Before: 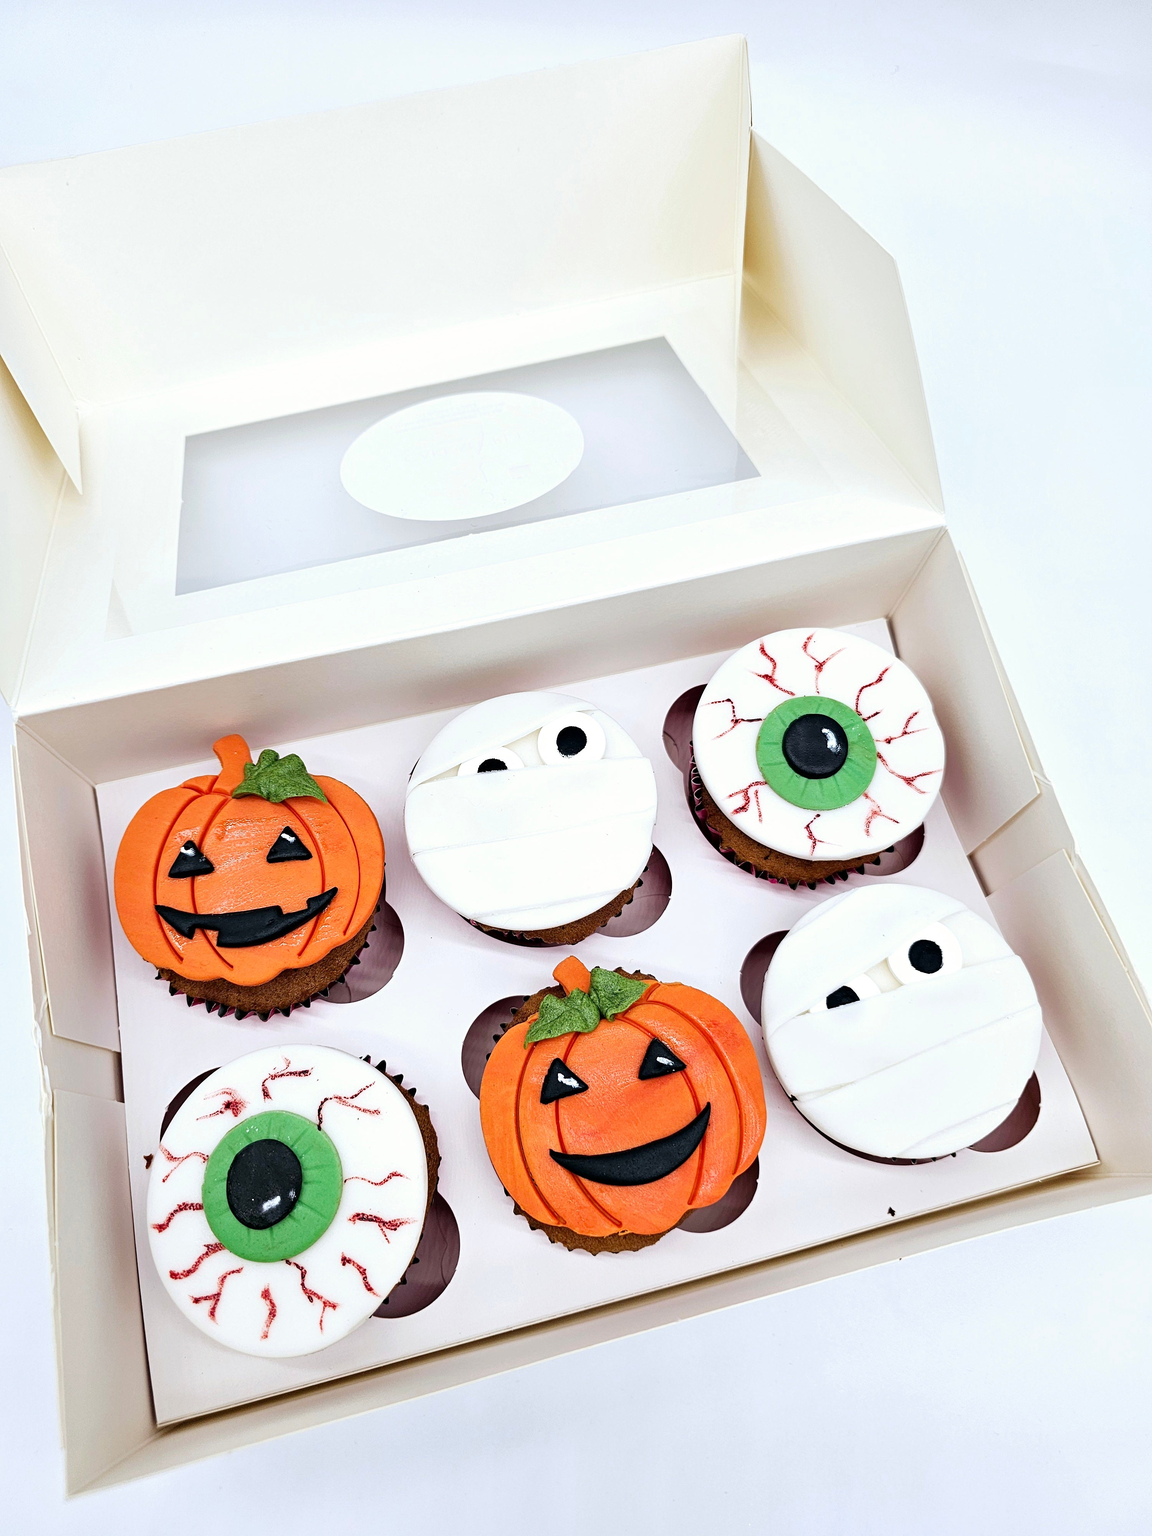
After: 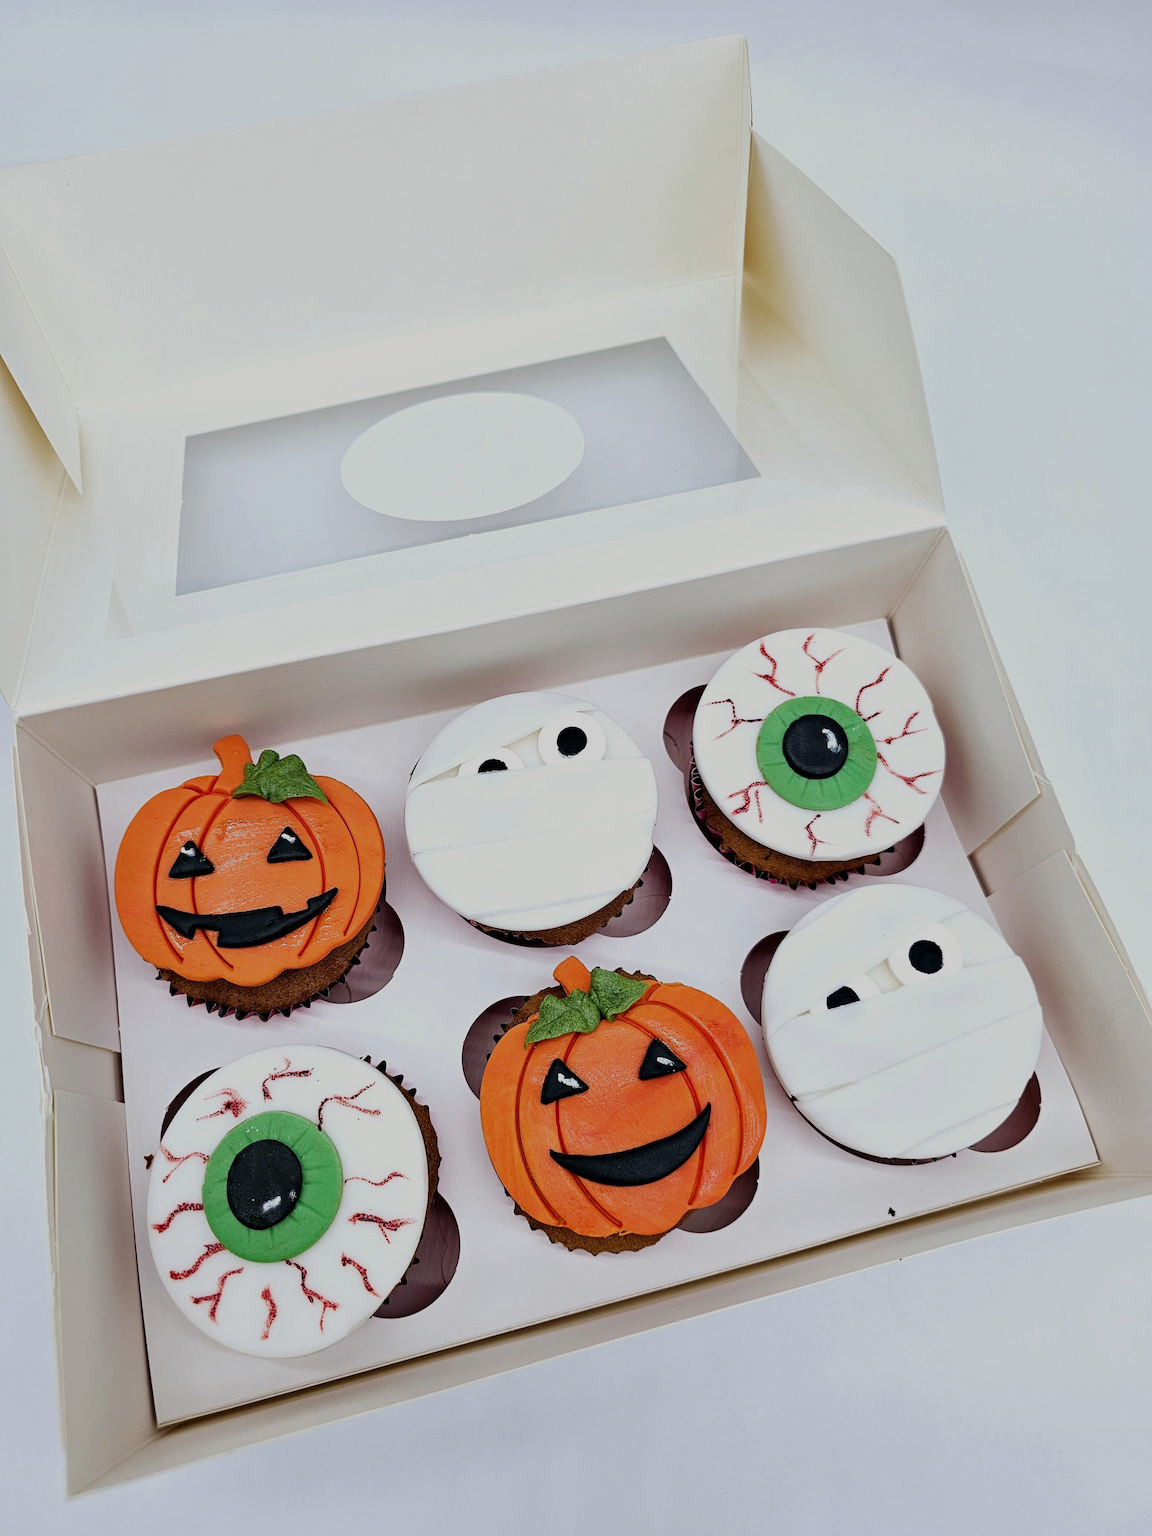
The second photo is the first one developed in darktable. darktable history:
exposure: black level correction 0, exposure -0.699 EV, compensate highlight preservation false
